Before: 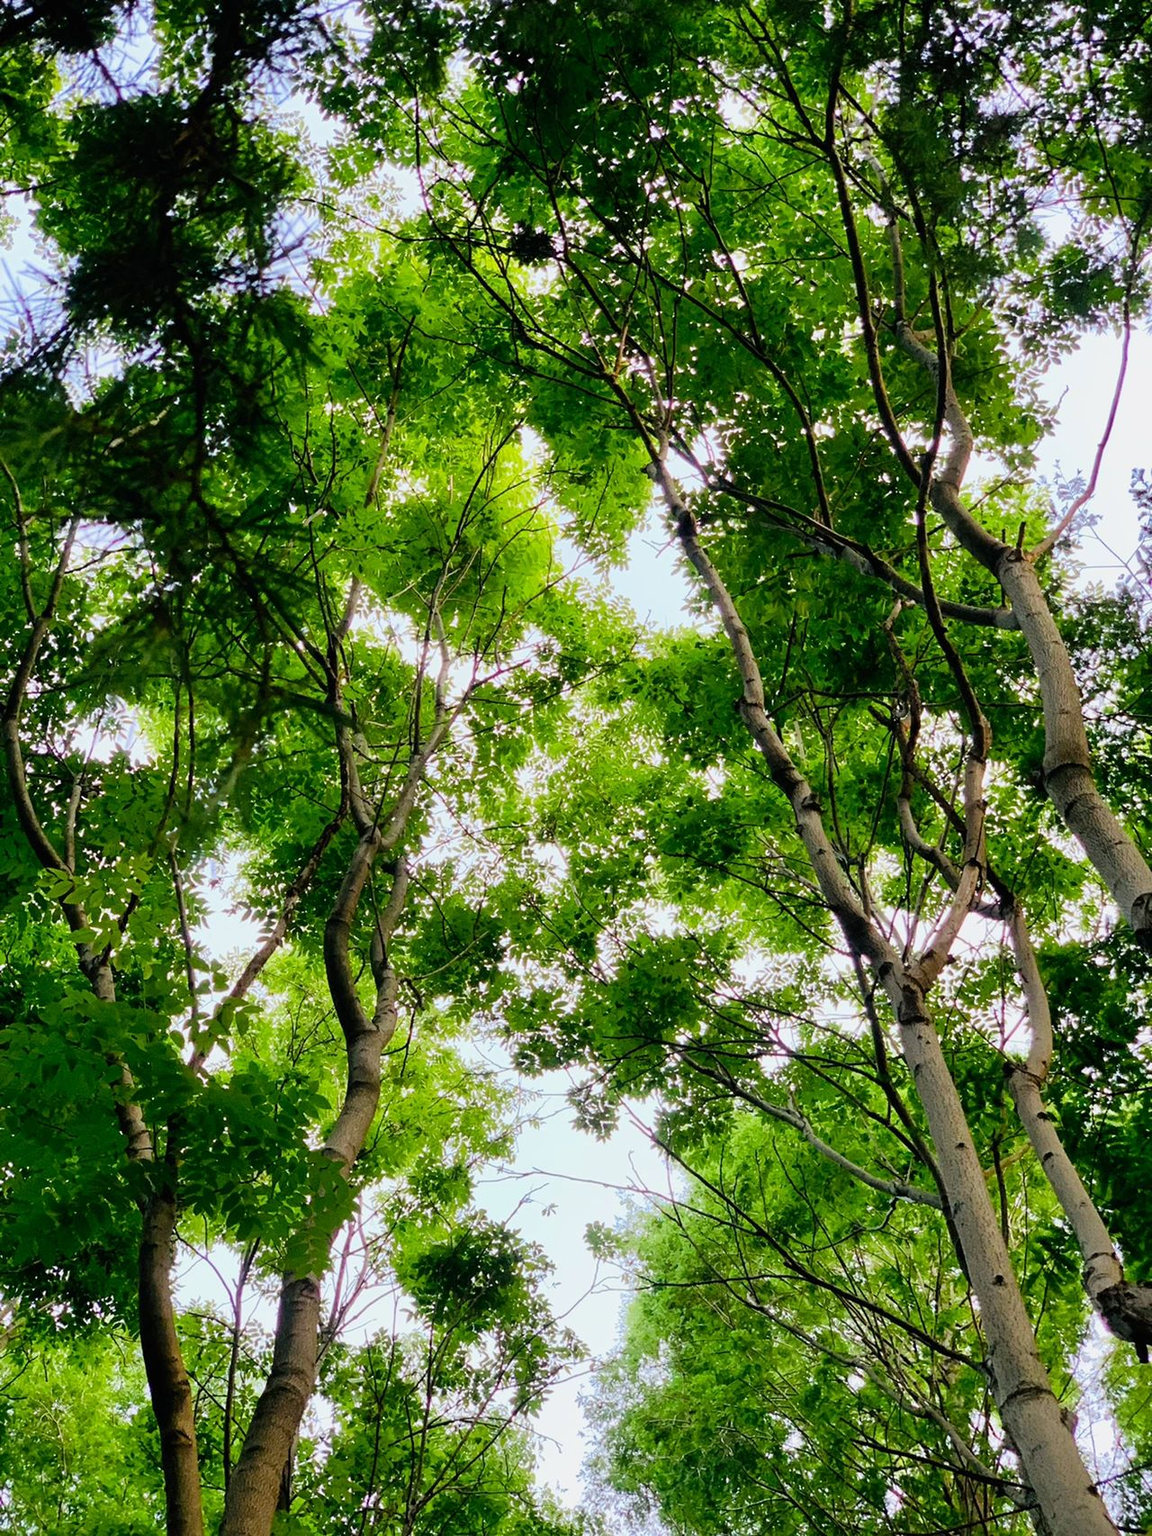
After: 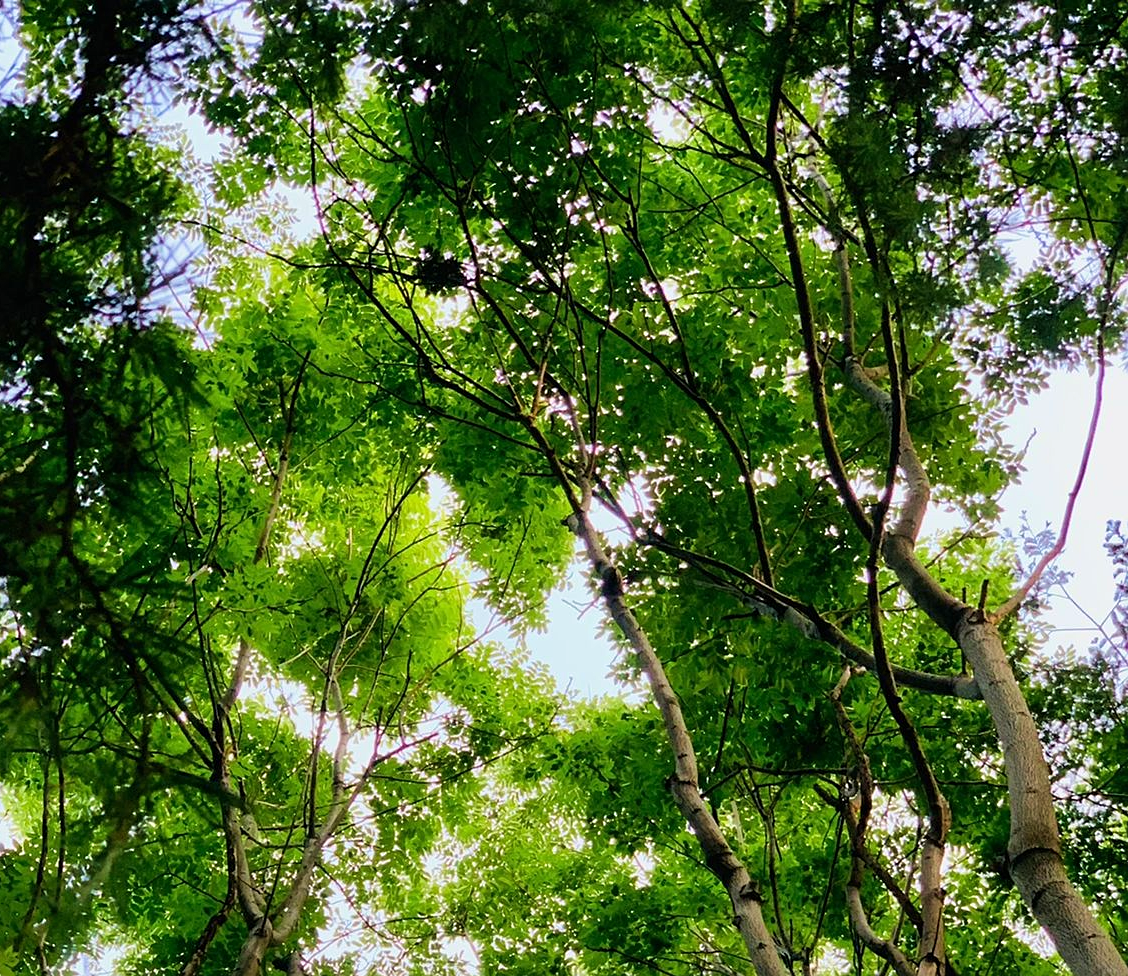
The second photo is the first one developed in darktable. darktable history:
crop and rotate: left 11.812%, bottom 42.776%
velvia: on, module defaults
sharpen: radius 1.272, amount 0.305, threshold 0
